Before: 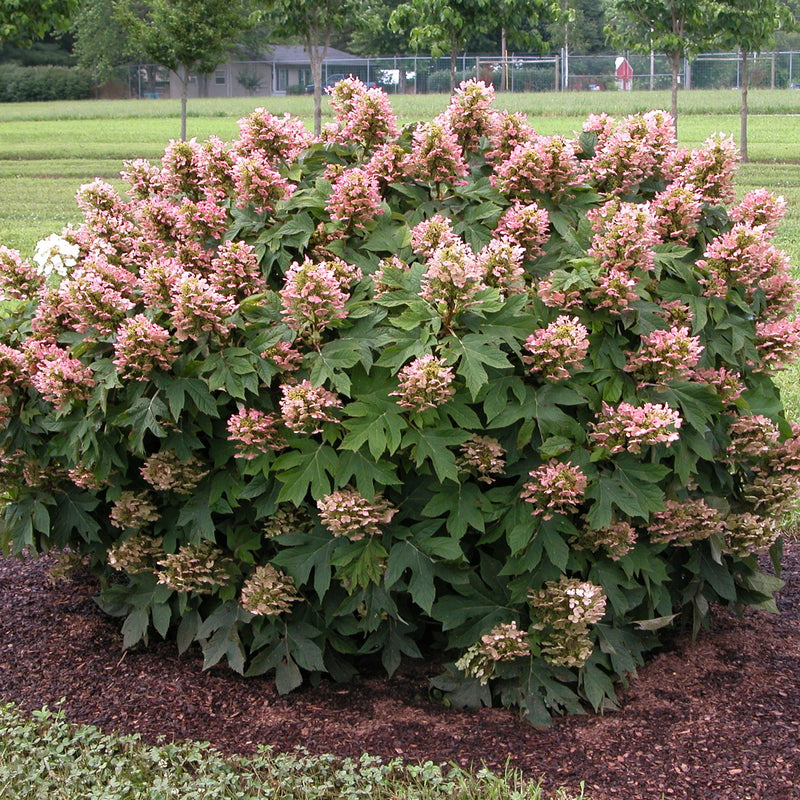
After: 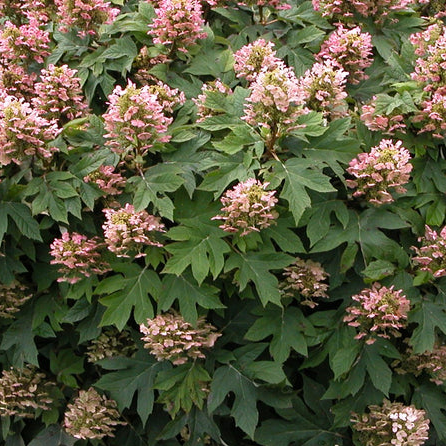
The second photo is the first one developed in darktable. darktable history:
exposure: compensate highlight preservation false
crop and rotate: left 22.13%, top 22.054%, right 22.026%, bottom 22.102%
